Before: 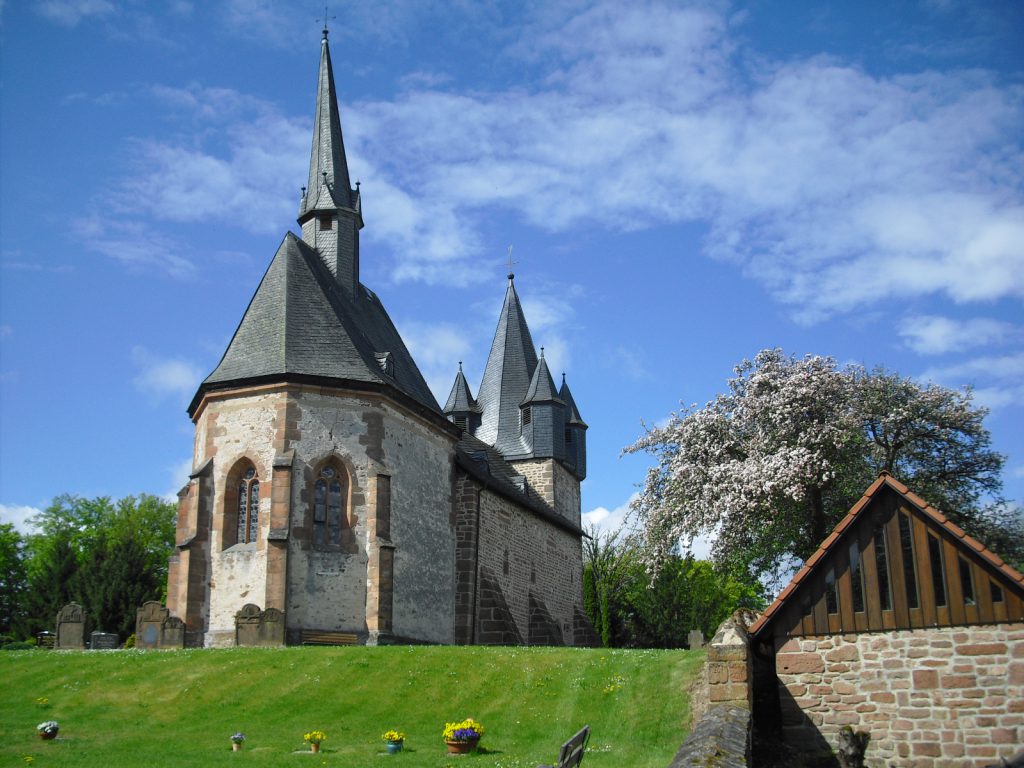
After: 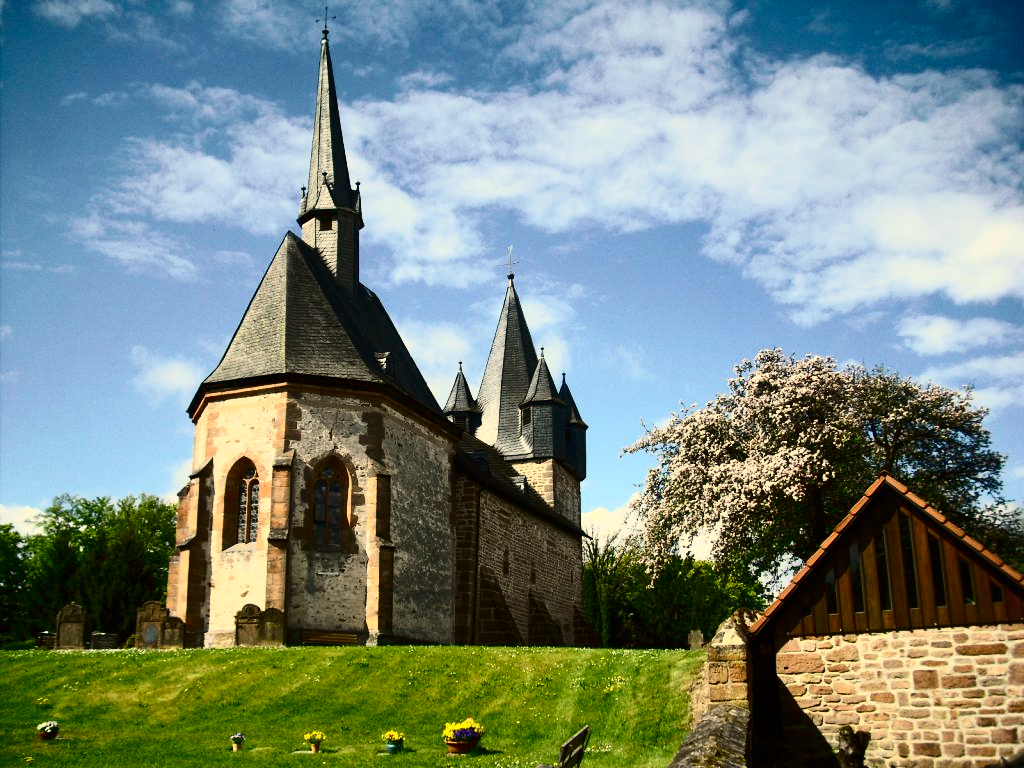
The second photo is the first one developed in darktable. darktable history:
white balance: red 1.123, blue 0.83
color balance rgb: perceptual saturation grading › global saturation 25%, global vibrance 20%
contrast brightness saturation: contrast 0.5, saturation -0.1
